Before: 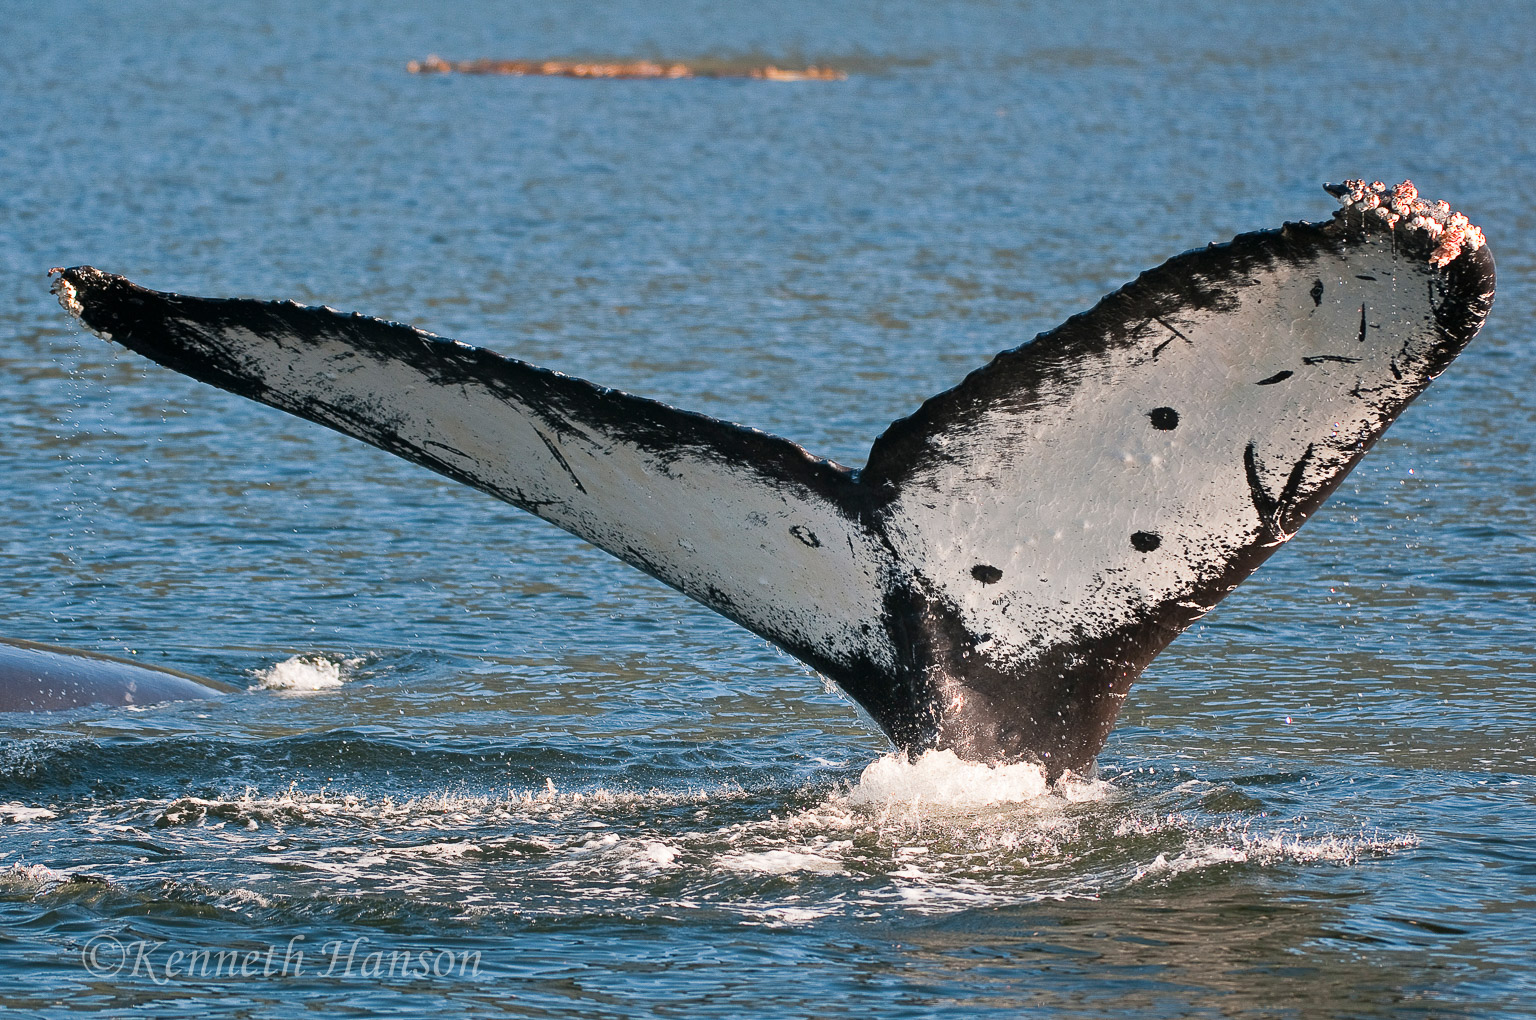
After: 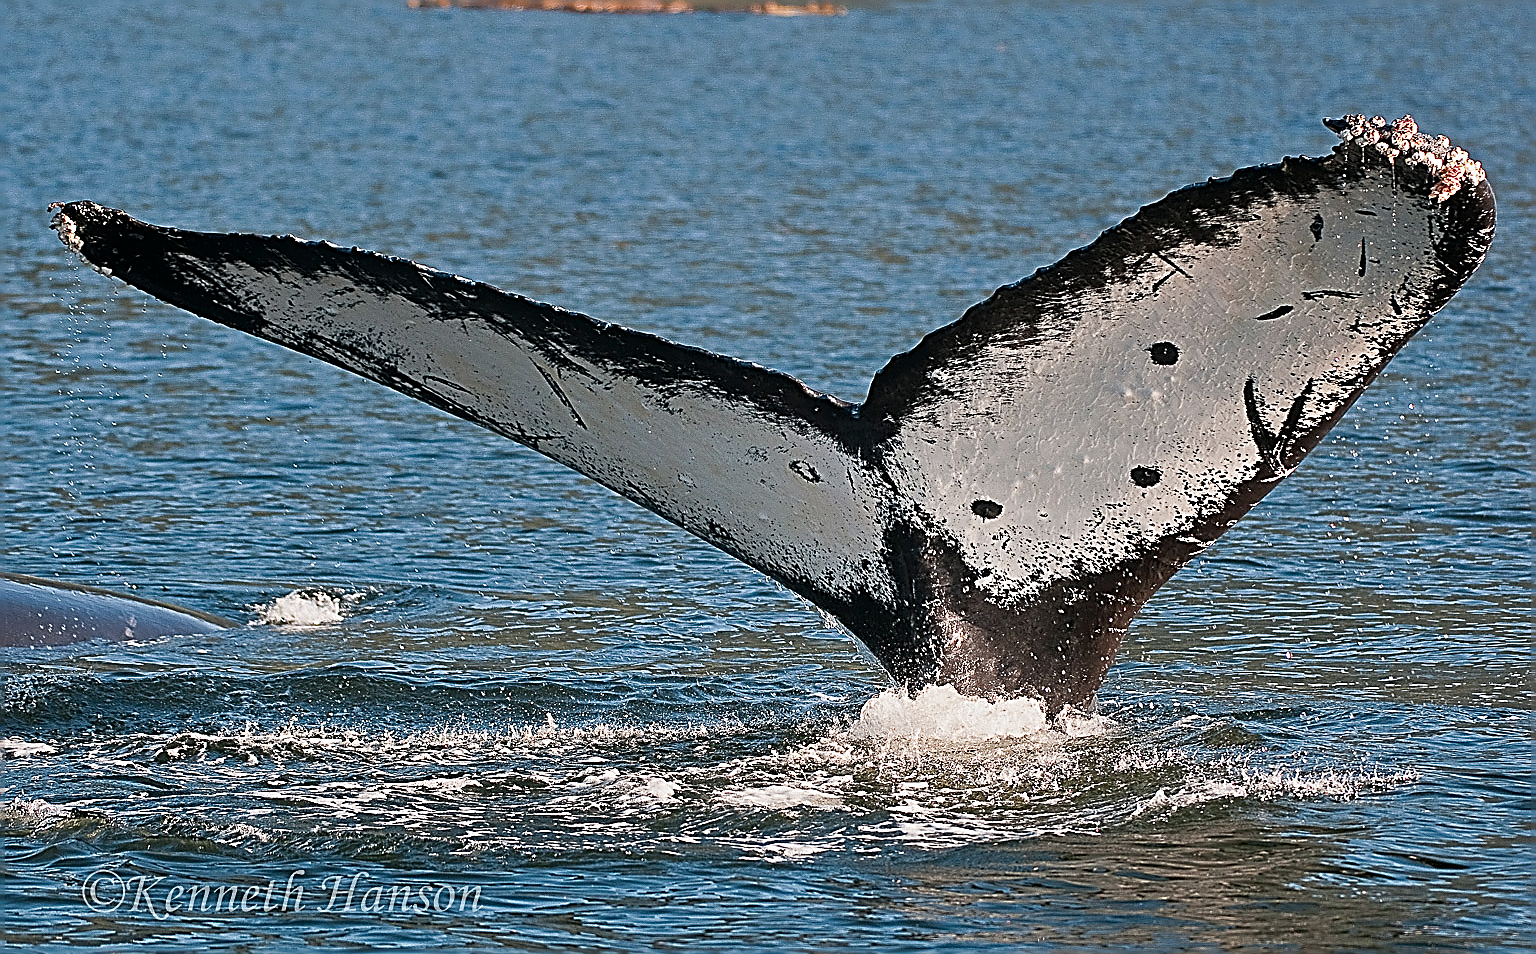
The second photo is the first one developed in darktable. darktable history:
exposure: exposure -0.215 EV, compensate highlight preservation false
crop and rotate: top 6.395%
sharpen: amount 1.99
